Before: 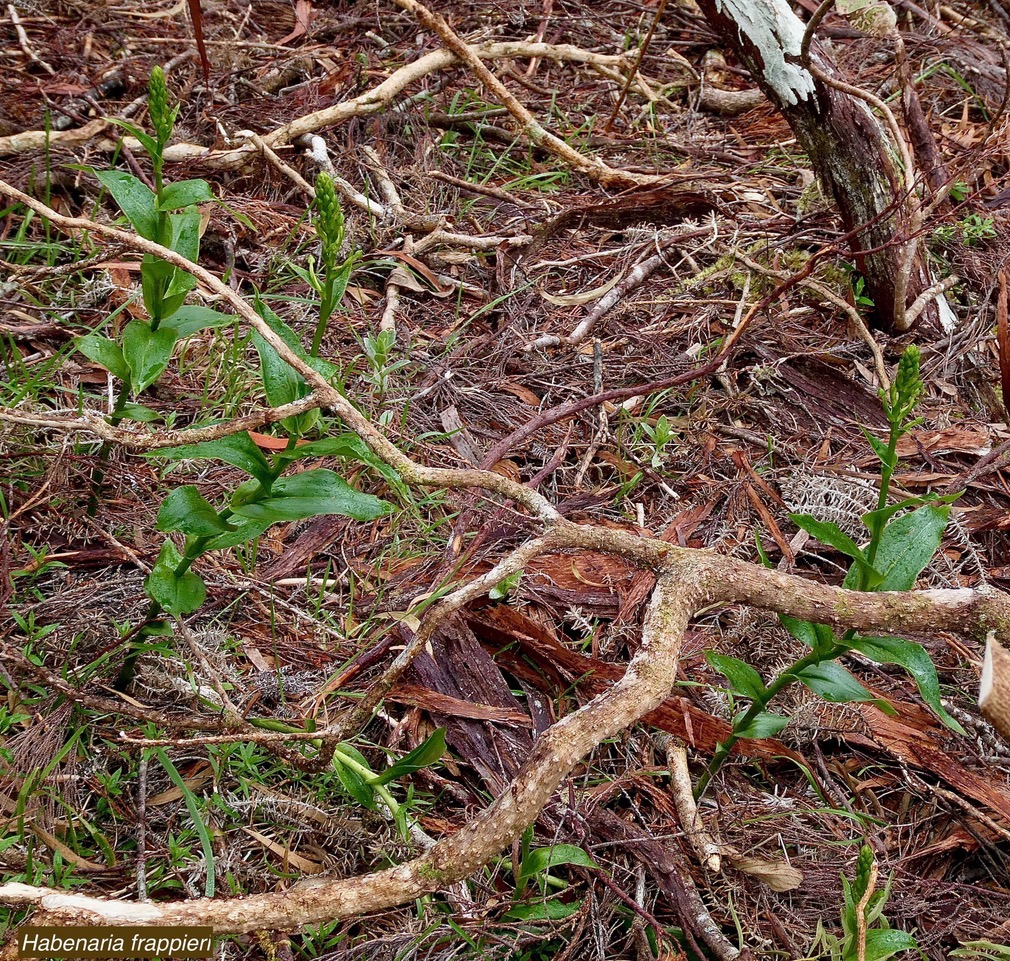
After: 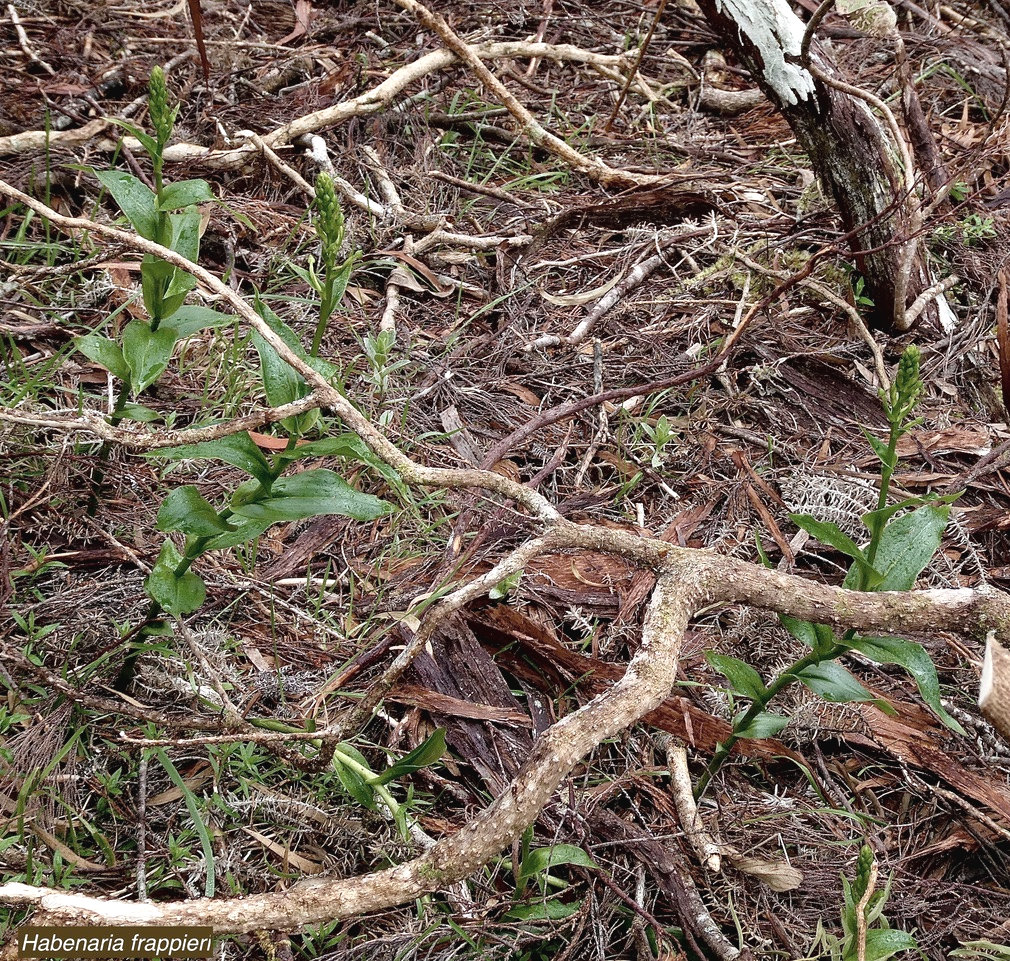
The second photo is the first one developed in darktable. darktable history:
contrast brightness saturation: contrast -0.061, saturation -0.395
tone equalizer: -8 EV -0.433 EV, -7 EV -0.38 EV, -6 EV -0.312 EV, -5 EV -0.184 EV, -3 EV 0.215 EV, -2 EV 0.32 EV, -1 EV 0.392 EV, +0 EV 0.427 EV
